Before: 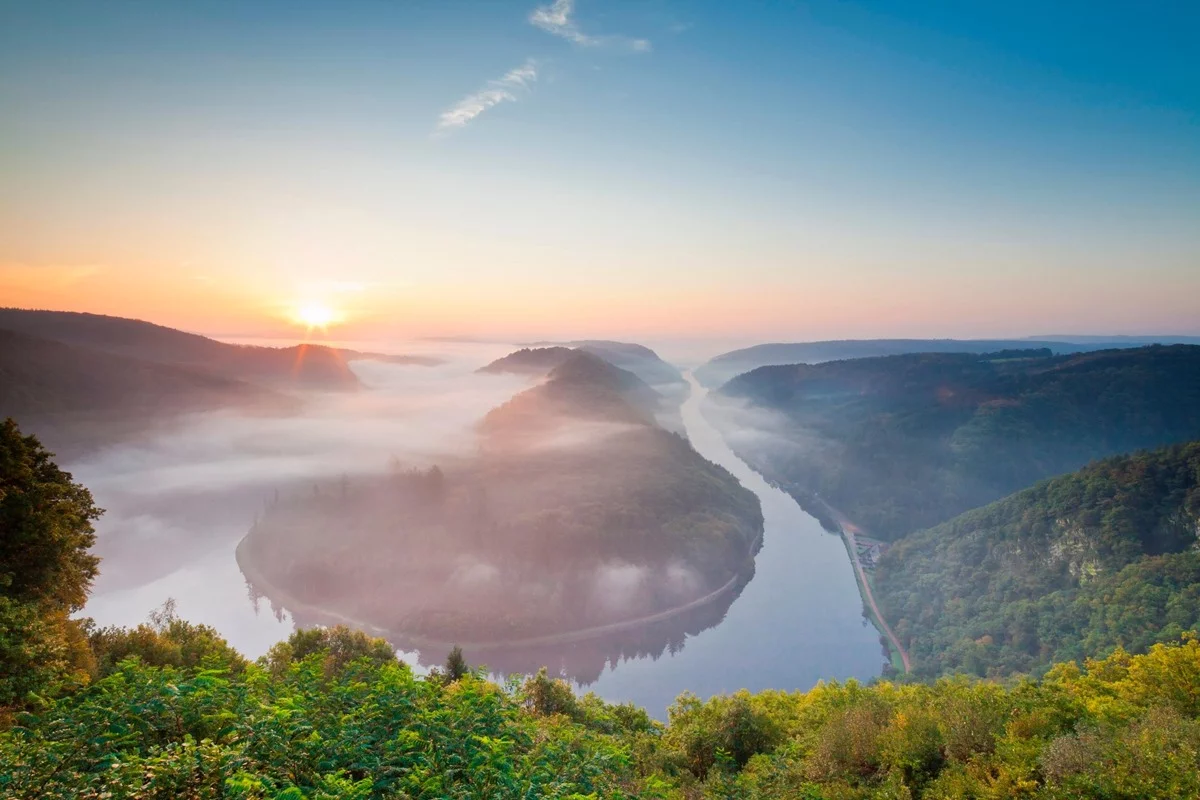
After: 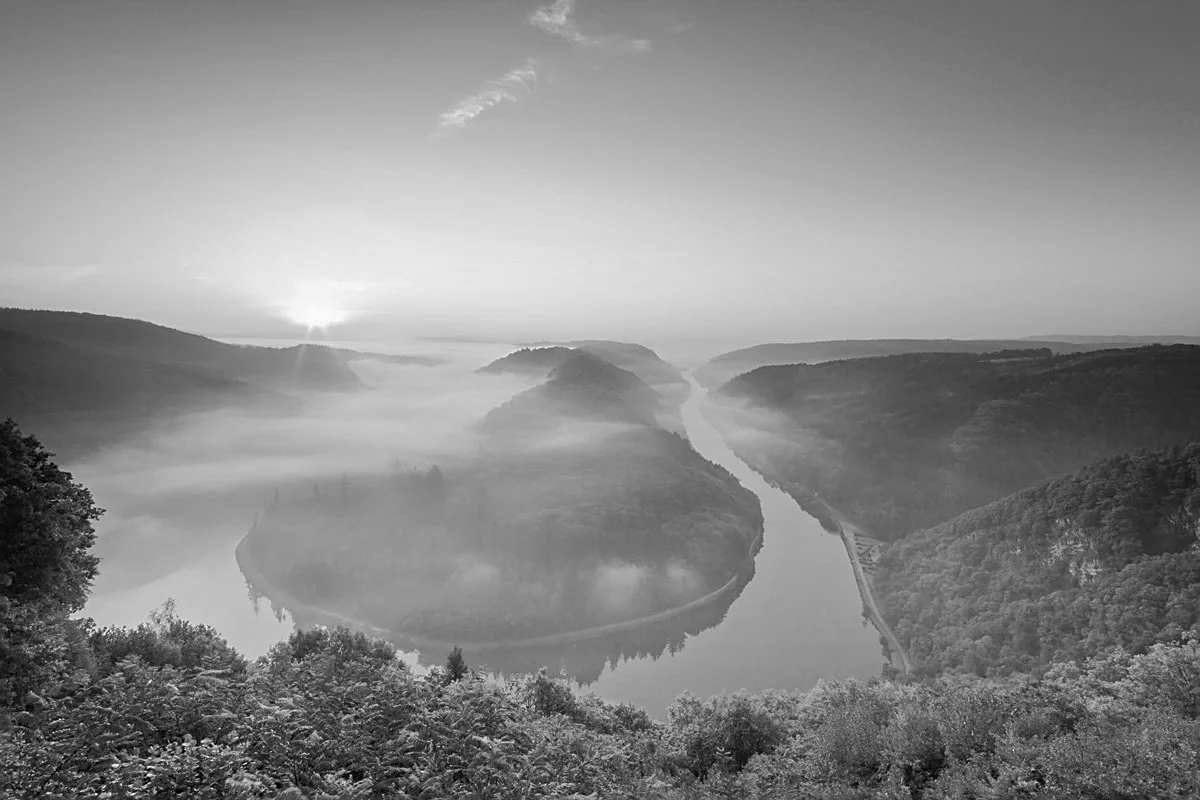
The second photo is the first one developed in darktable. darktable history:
tone curve: curves: ch0 [(0, 0) (0.003, 0.027) (0.011, 0.03) (0.025, 0.04) (0.044, 0.063) (0.069, 0.093) (0.1, 0.125) (0.136, 0.153) (0.177, 0.191) (0.224, 0.232) (0.277, 0.279) (0.335, 0.333) (0.399, 0.39) (0.468, 0.457) (0.543, 0.535) (0.623, 0.611) (0.709, 0.683) (0.801, 0.758) (0.898, 0.853) (1, 1)], preserve colors none
sharpen: on, module defaults
monochrome: on, module defaults
